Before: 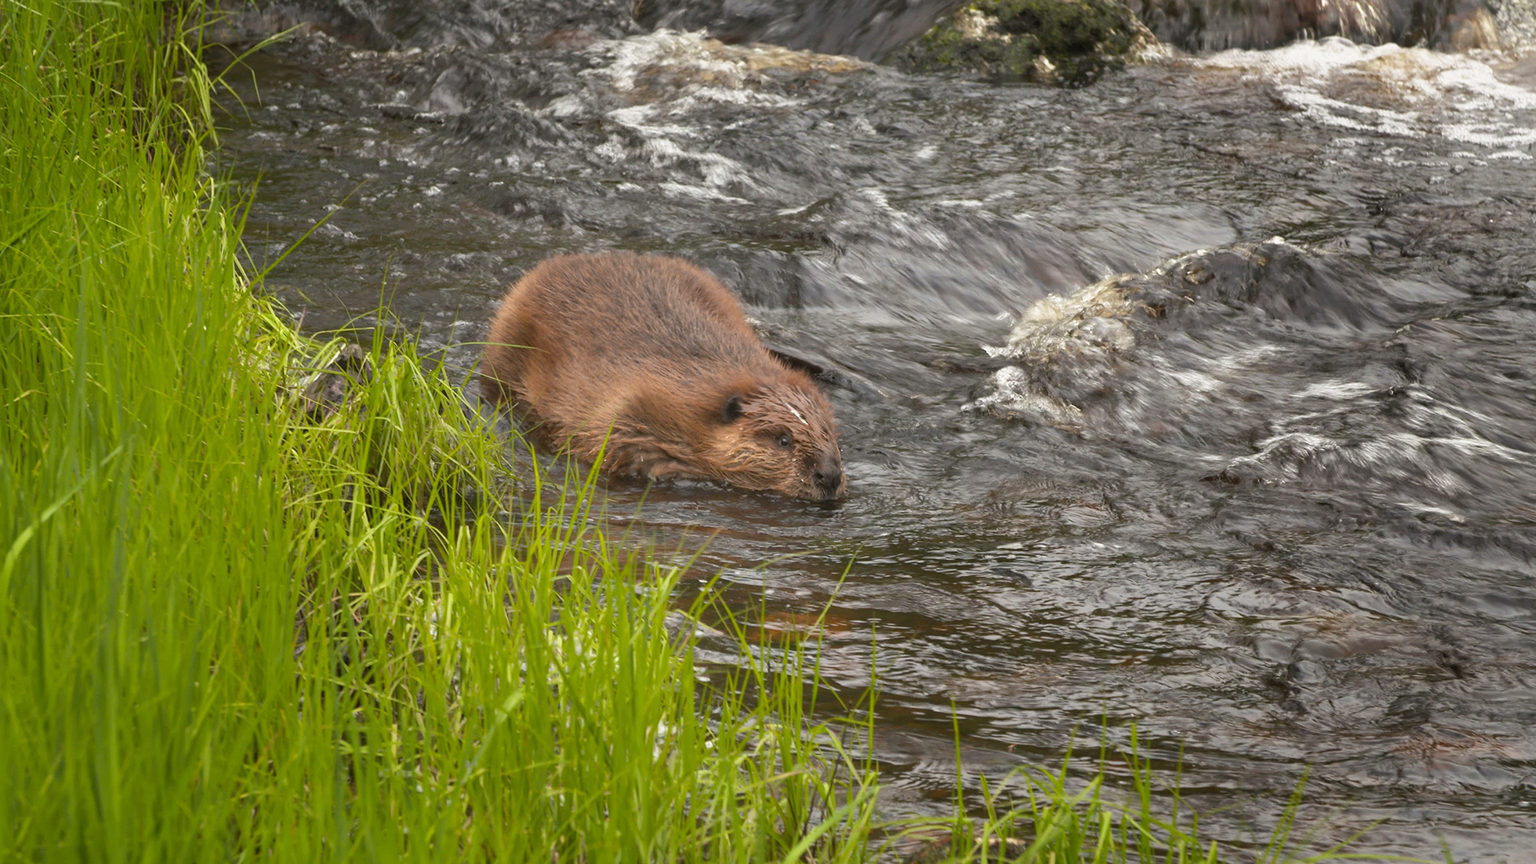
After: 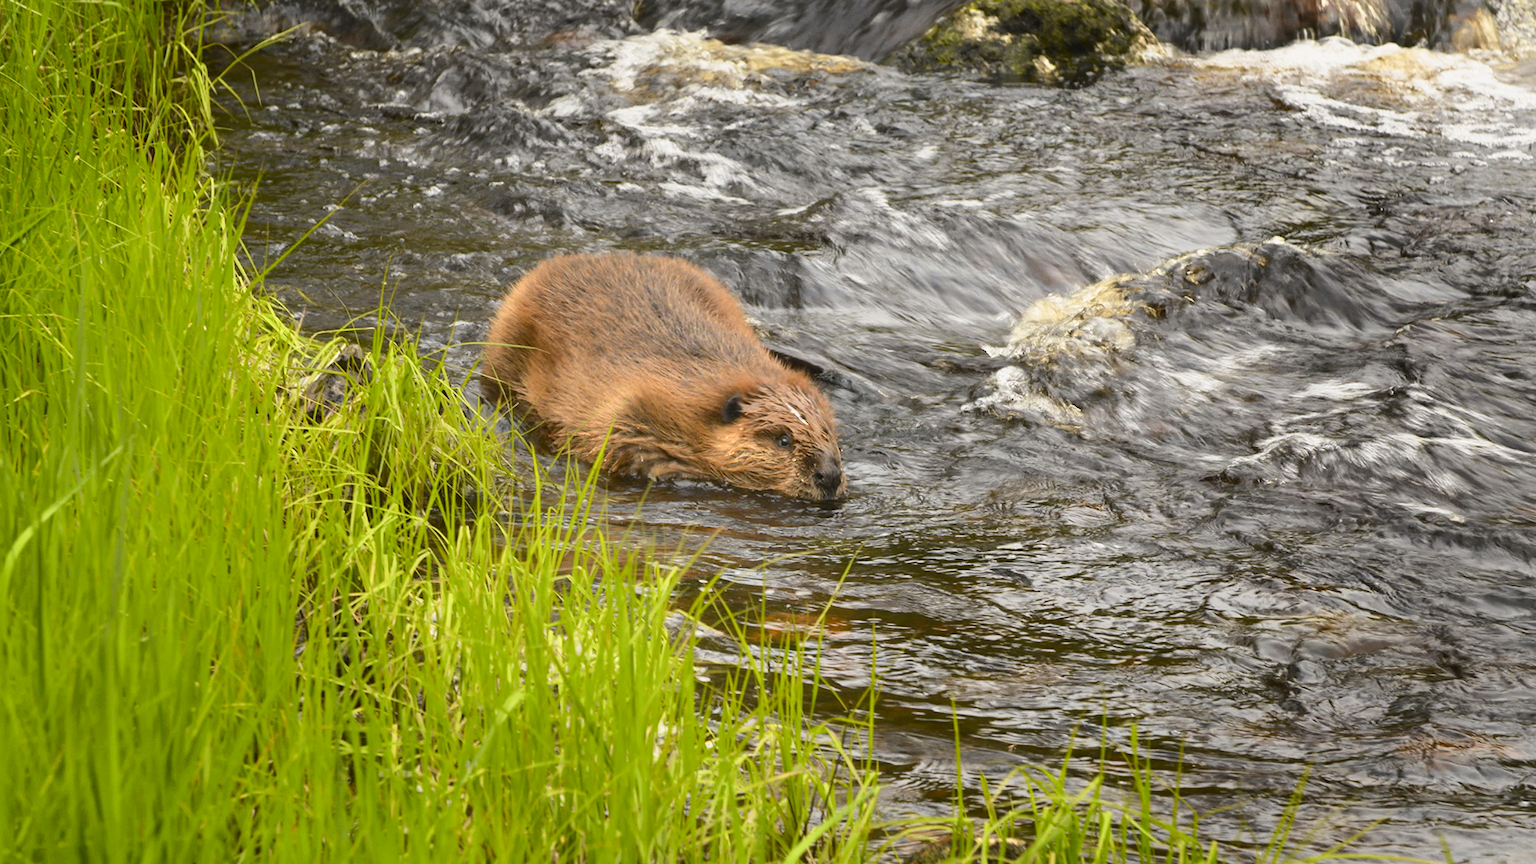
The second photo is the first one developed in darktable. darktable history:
tone curve: curves: ch0 [(0, 0.028) (0.037, 0.05) (0.123, 0.114) (0.19, 0.176) (0.269, 0.27) (0.48, 0.57) (0.595, 0.695) (0.718, 0.823) (0.855, 0.913) (1, 0.982)]; ch1 [(0, 0) (0.243, 0.245) (0.422, 0.415) (0.493, 0.495) (0.508, 0.506) (0.536, 0.538) (0.569, 0.58) (0.611, 0.644) (0.769, 0.807) (1, 1)]; ch2 [(0, 0) (0.249, 0.216) (0.349, 0.321) (0.424, 0.442) (0.476, 0.483) (0.498, 0.499) (0.517, 0.519) (0.532, 0.547) (0.569, 0.608) (0.614, 0.661) (0.706, 0.75) (0.808, 0.809) (0.991, 0.968)], color space Lab, independent channels, preserve colors none
